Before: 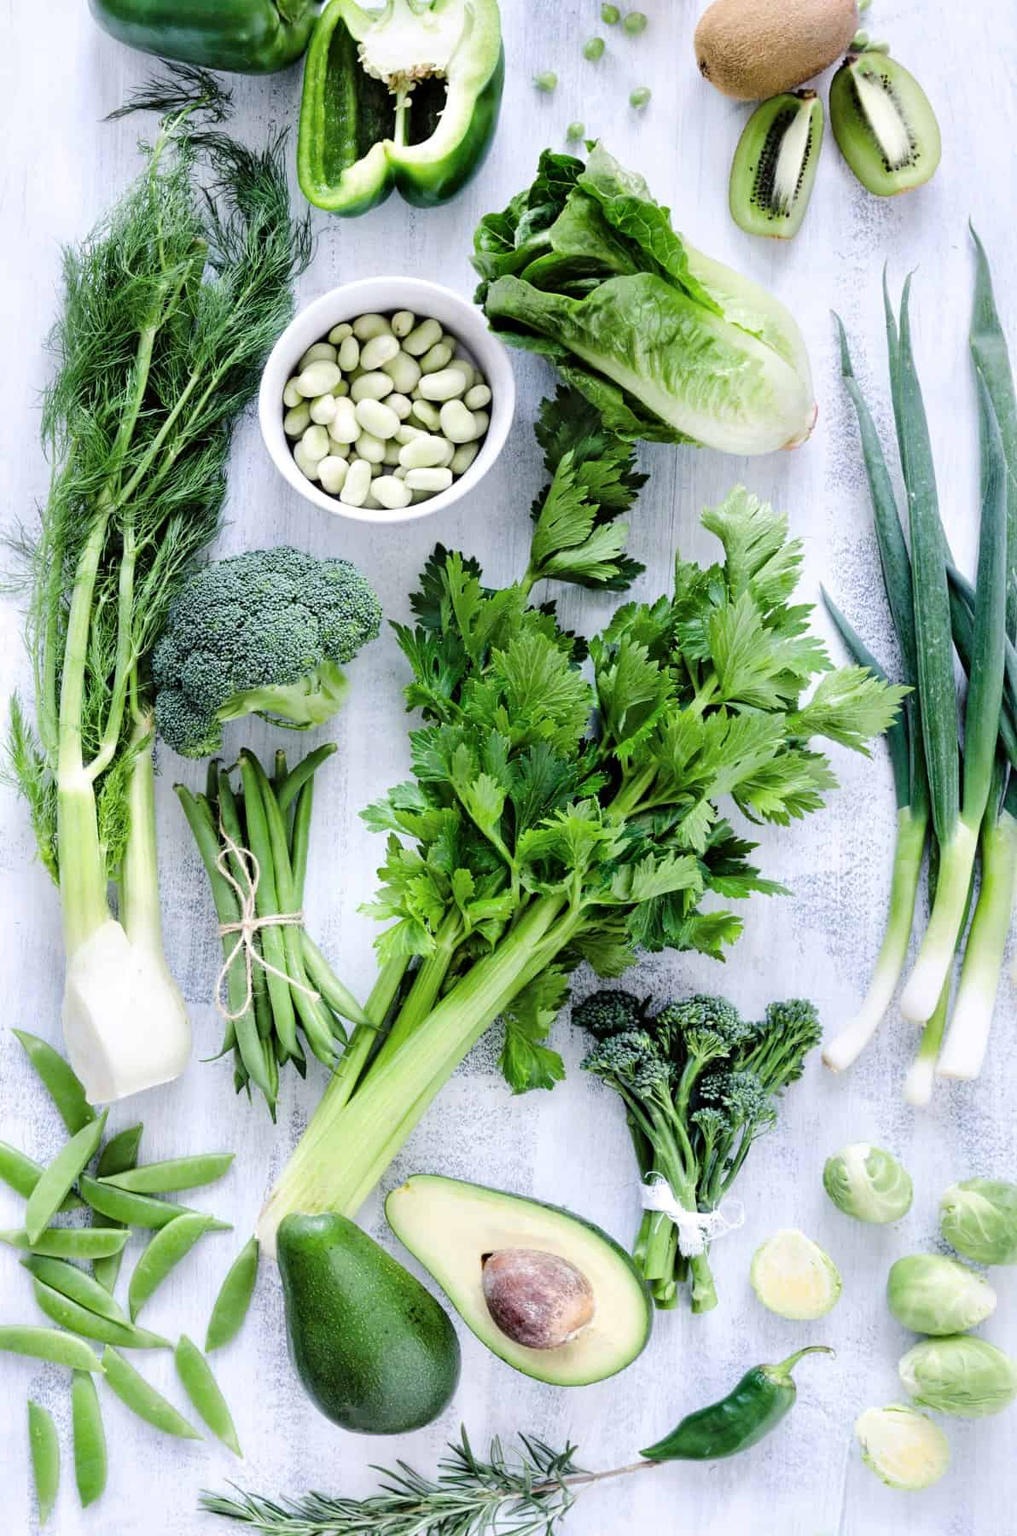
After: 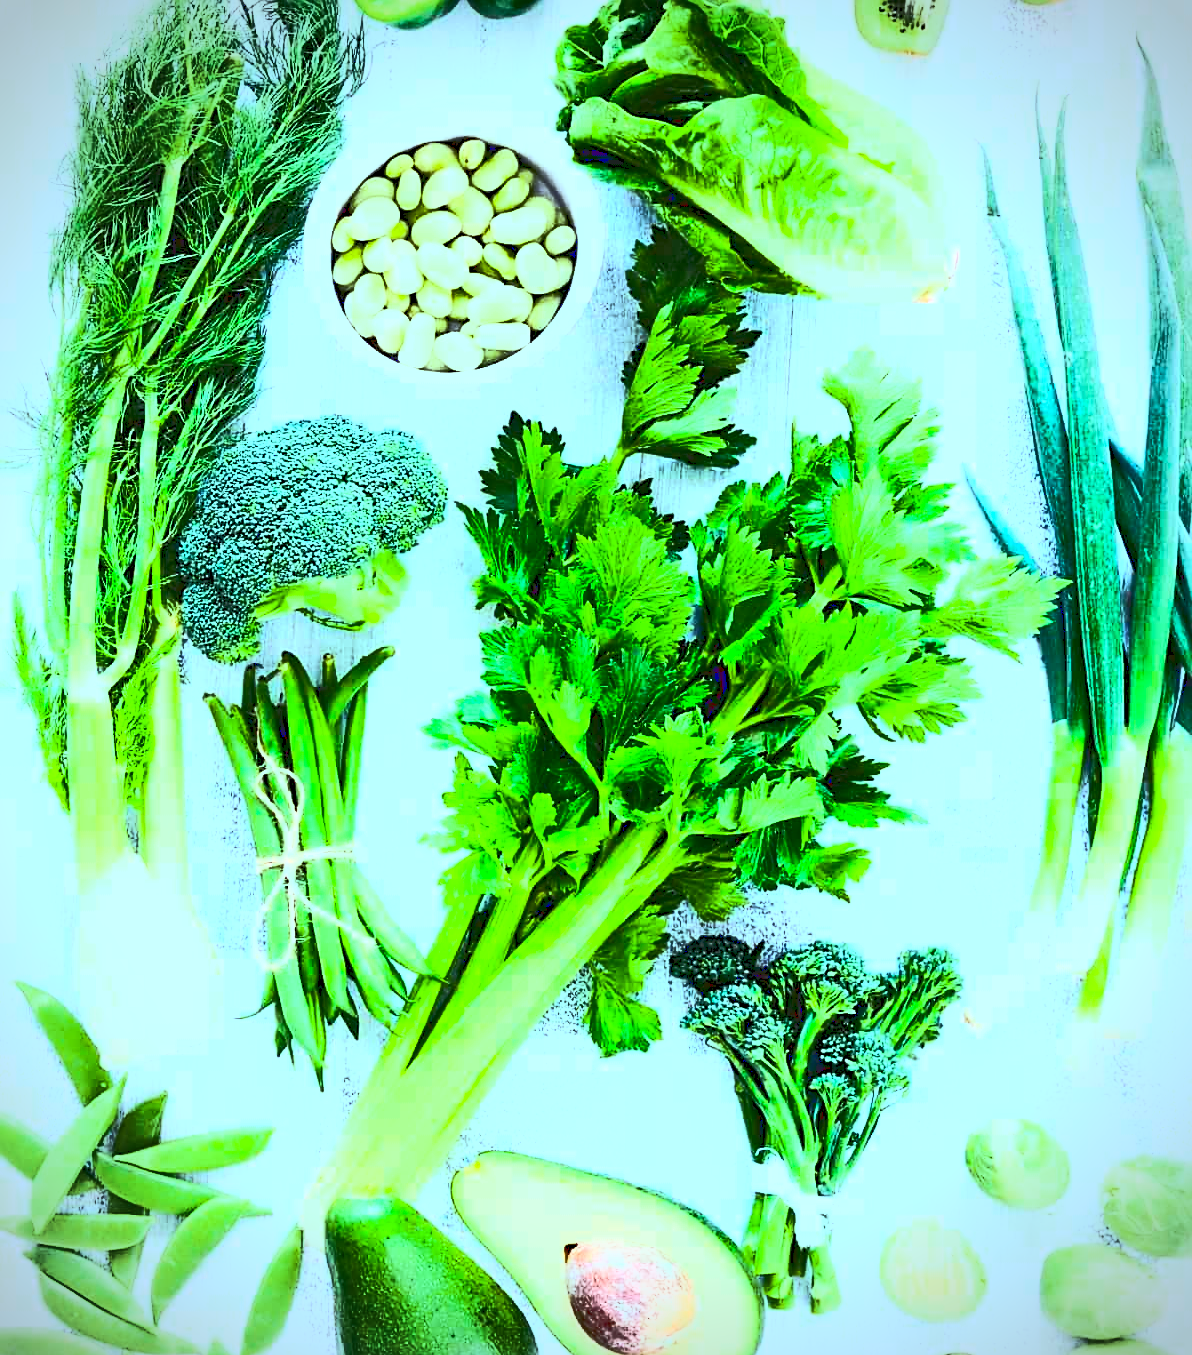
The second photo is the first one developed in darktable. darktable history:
crop and rotate: top 12.527%, bottom 12.185%
vignetting: on, module defaults
color balance rgb: shadows lift › luminance -7.611%, shadows lift › chroma 2.365%, shadows lift › hue 165.88°, highlights gain › chroma 4.124%, highlights gain › hue 203.43°, perceptual saturation grading › global saturation 25.47%, global vibrance 39.45%
base curve: curves: ch0 [(0, 0.015) (0.085, 0.116) (0.134, 0.298) (0.19, 0.545) (0.296, 0.764) (0.599, 0.982) (1, 1)]
sharpen: on, module defaults
